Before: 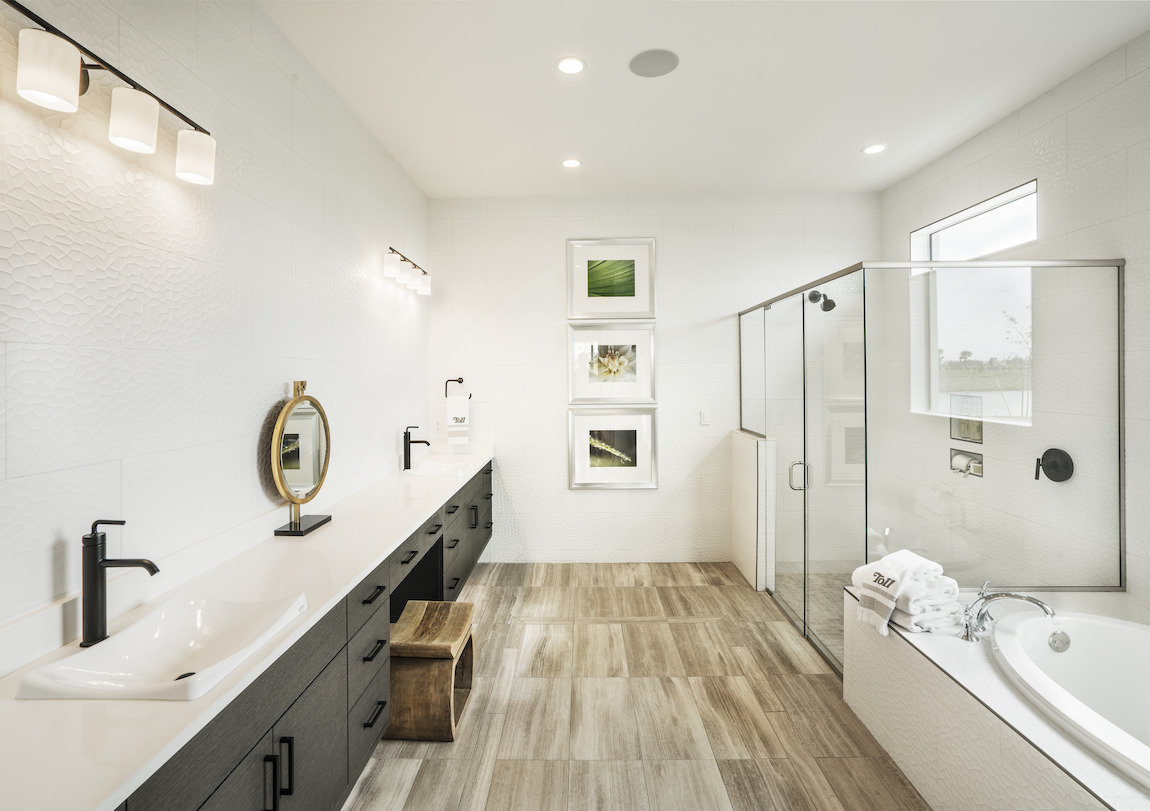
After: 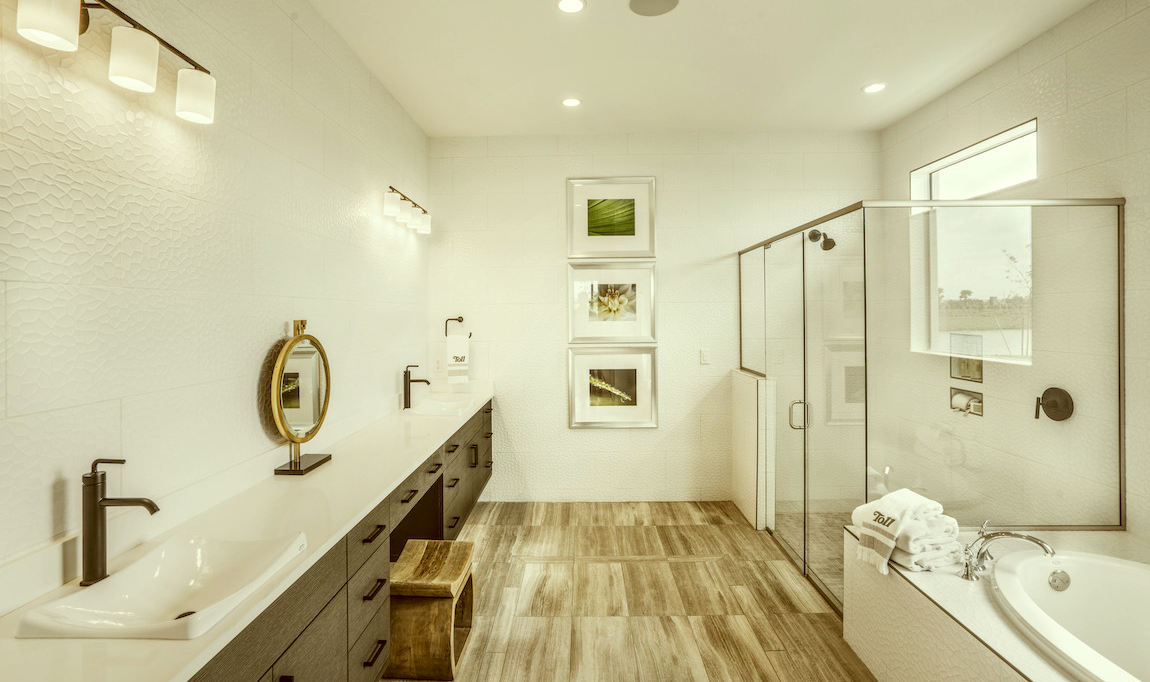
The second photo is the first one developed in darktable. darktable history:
color correction: highlights a* -5.36, highlights b* 9.8, shadows a* 9.28, shadows b* 24.14
exposure: black level correction 0.002, exposure -0.101 EV, compensate highlight preservation false
local contrast: highlights 3%, shadows 5%, detail 134%
crop: top 7.569%, bottom 8.295%
